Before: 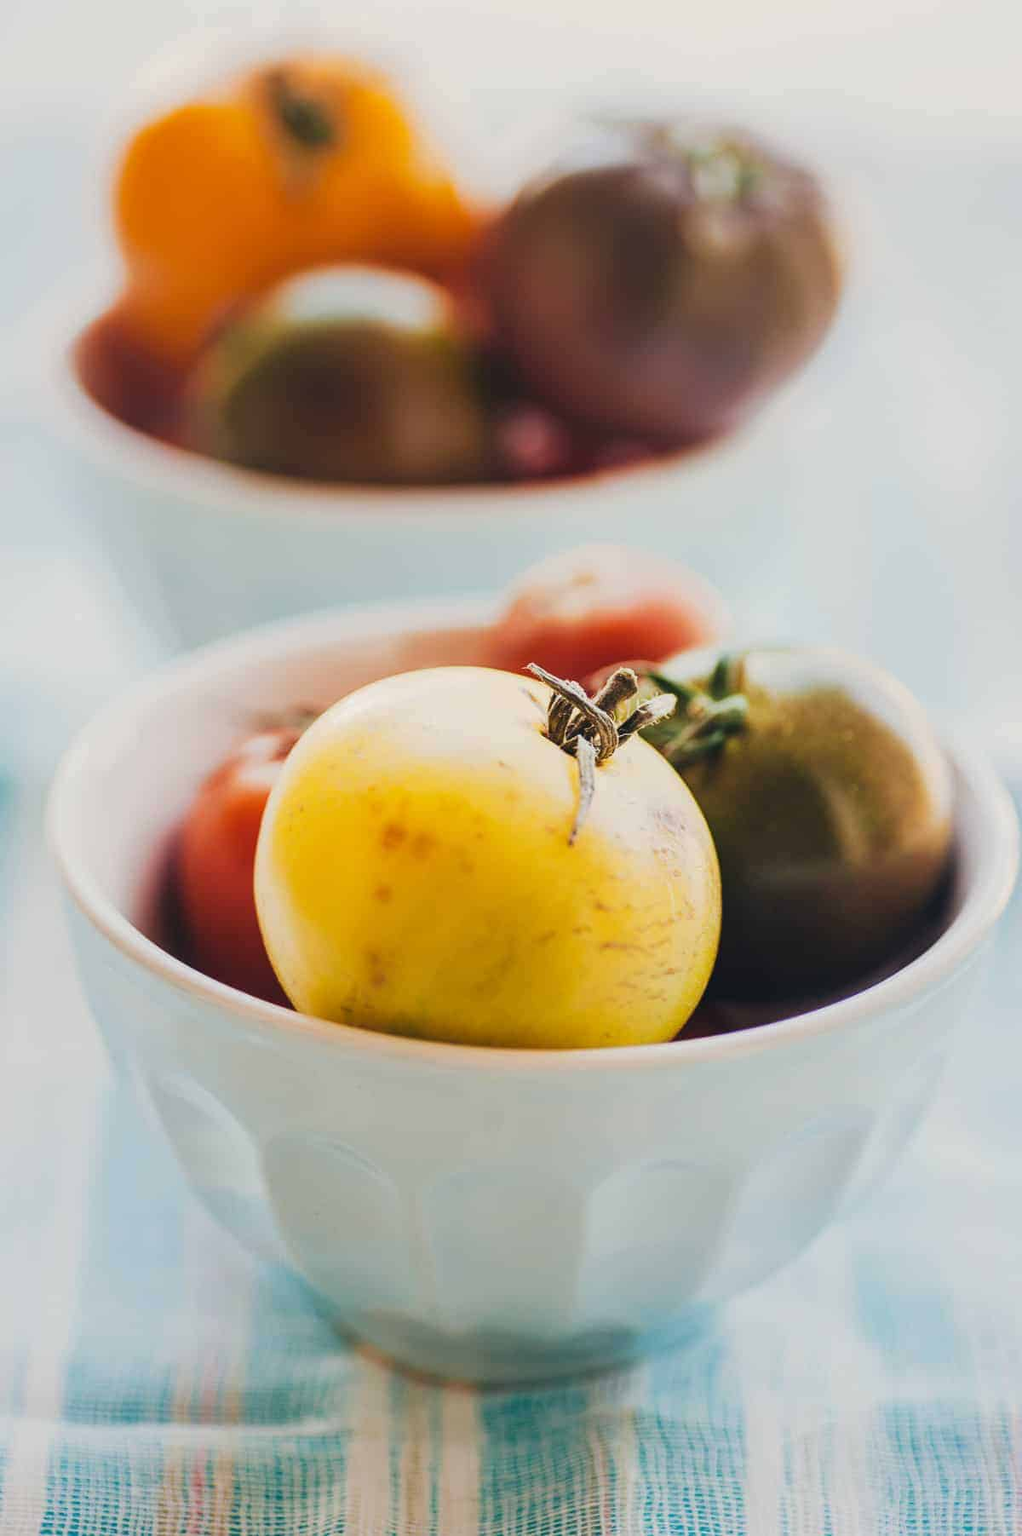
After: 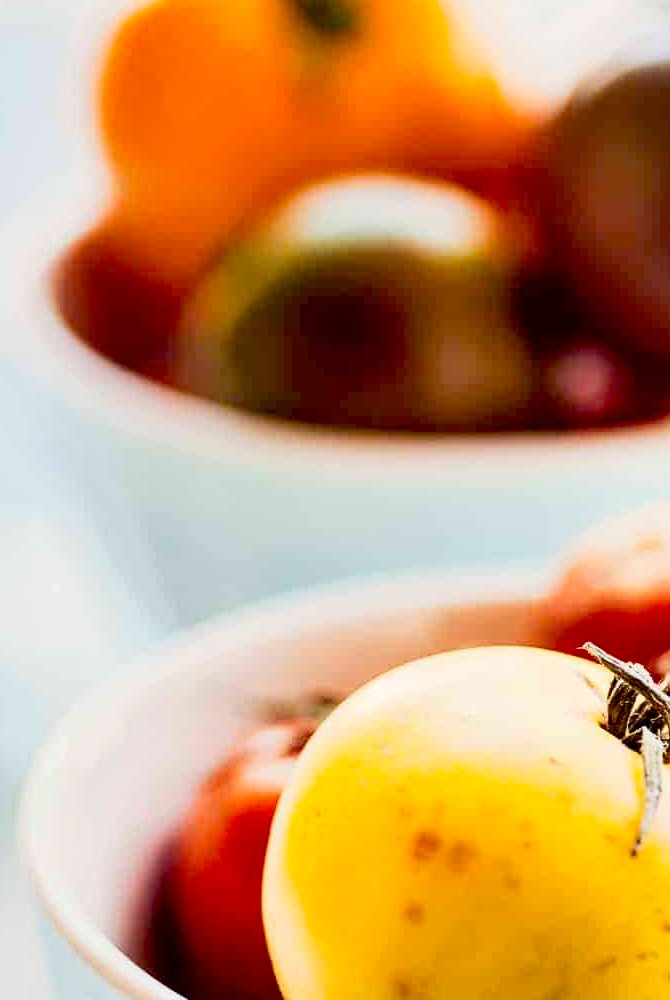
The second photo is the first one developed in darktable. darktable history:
shadows and highlights: shadows 25.16, highlights -48.12, soften with gaussian
crop and rotate: left 3.053%, top 7.545%, right 41.045%, bottom 36.987%
exposure: black level correction 0.027, exposure 0.182 EV, compensate highlight preservation false
contrast brightness saturation: contrast 0.2, brightness 0.152, saturation 0.148
